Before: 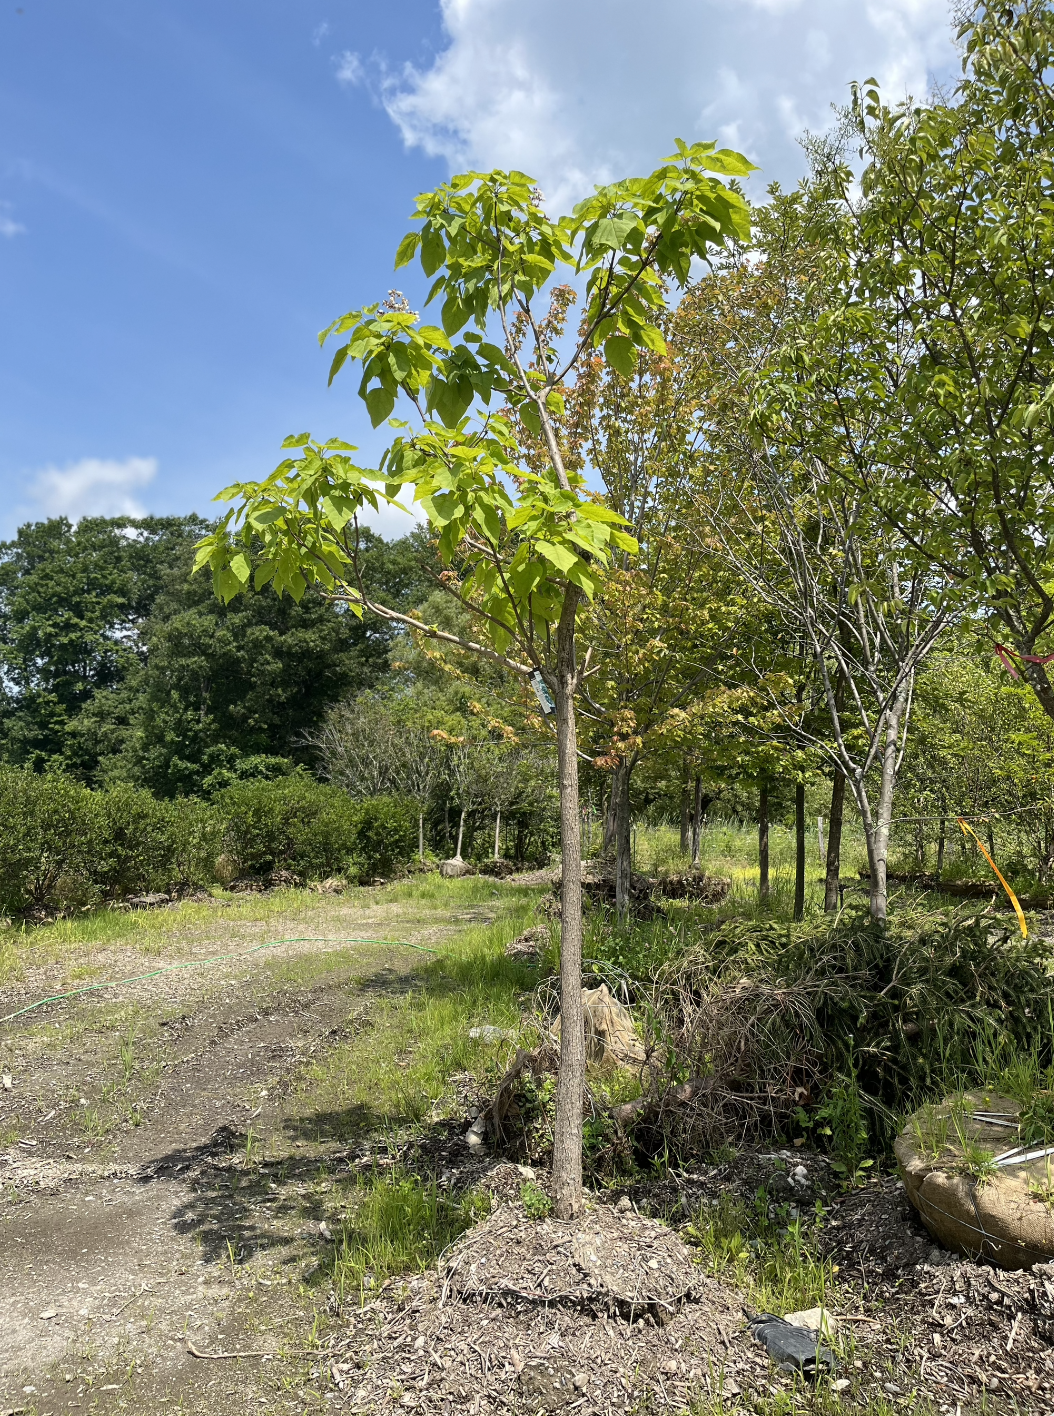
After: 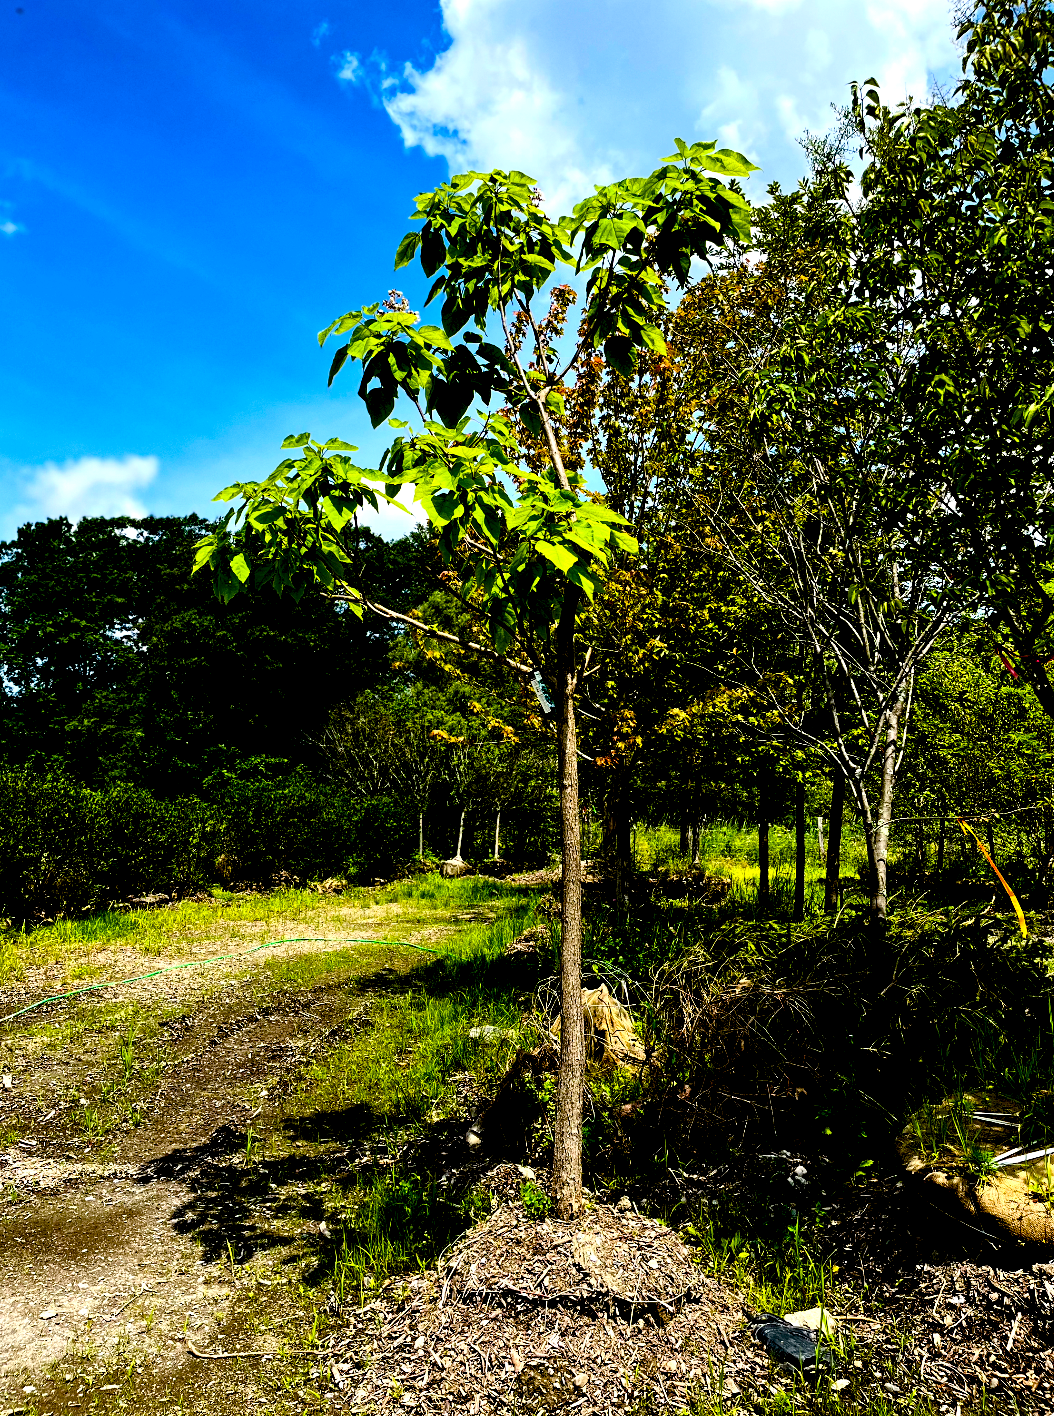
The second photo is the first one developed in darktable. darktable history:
exposure: black level correction 0.099, exposure -0.096 EV, compensate exposure bias true
color balance rgb: highlights gain › luminance 14.868%, global offset › luminance -0.511%, linear chroma grading › global chroma 15.293%, perceptual saturation grading › global saturation 20%, perceptual saturation grading › highlights -25.38%, perceptual saturation grading › shadows 49.39%, perceptual brilliance grading › highlights 9.701%, perceptual brilliance grading › shadows -4.796%
levels: levels [0.026, 0.507, 0.987]
tone equalizer: on, module defaults
contrast brightness saturation: contrast 0.215, brightness -0.104, saturation 0.209
